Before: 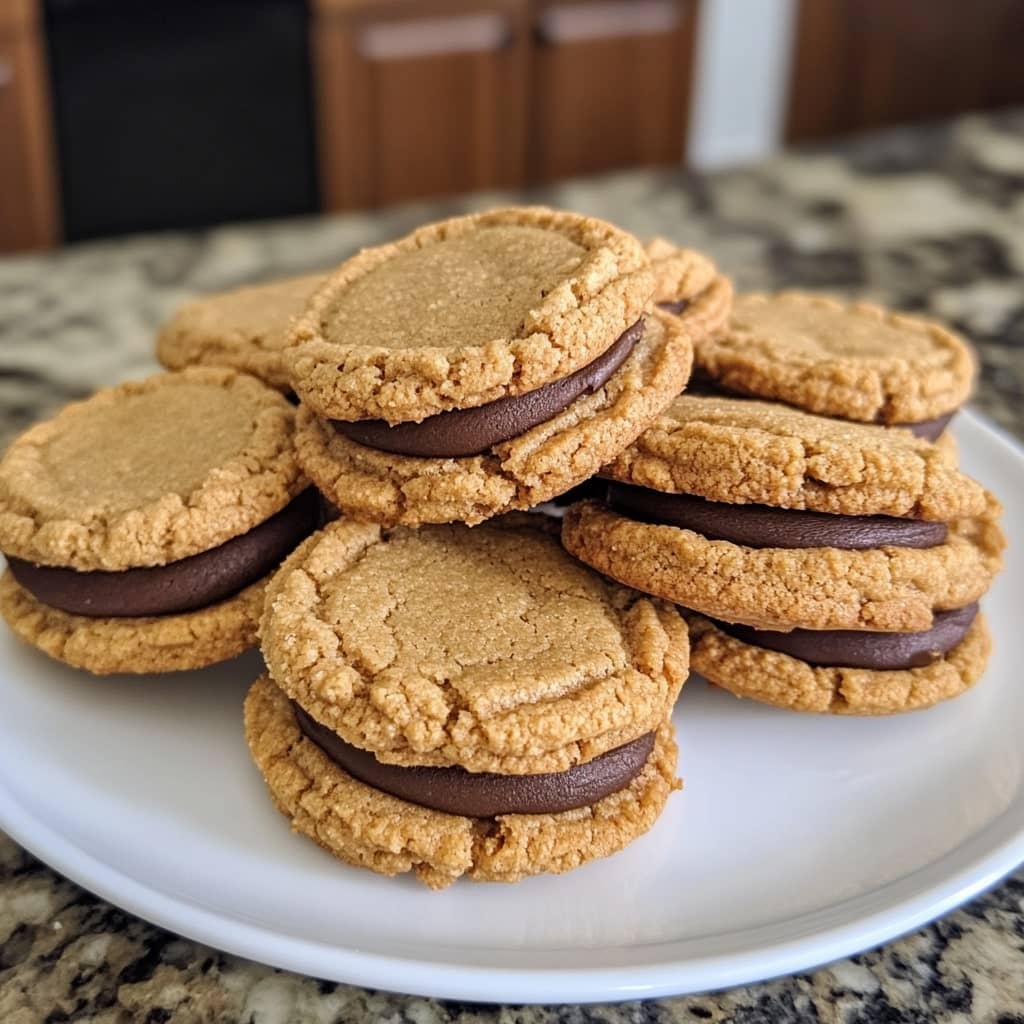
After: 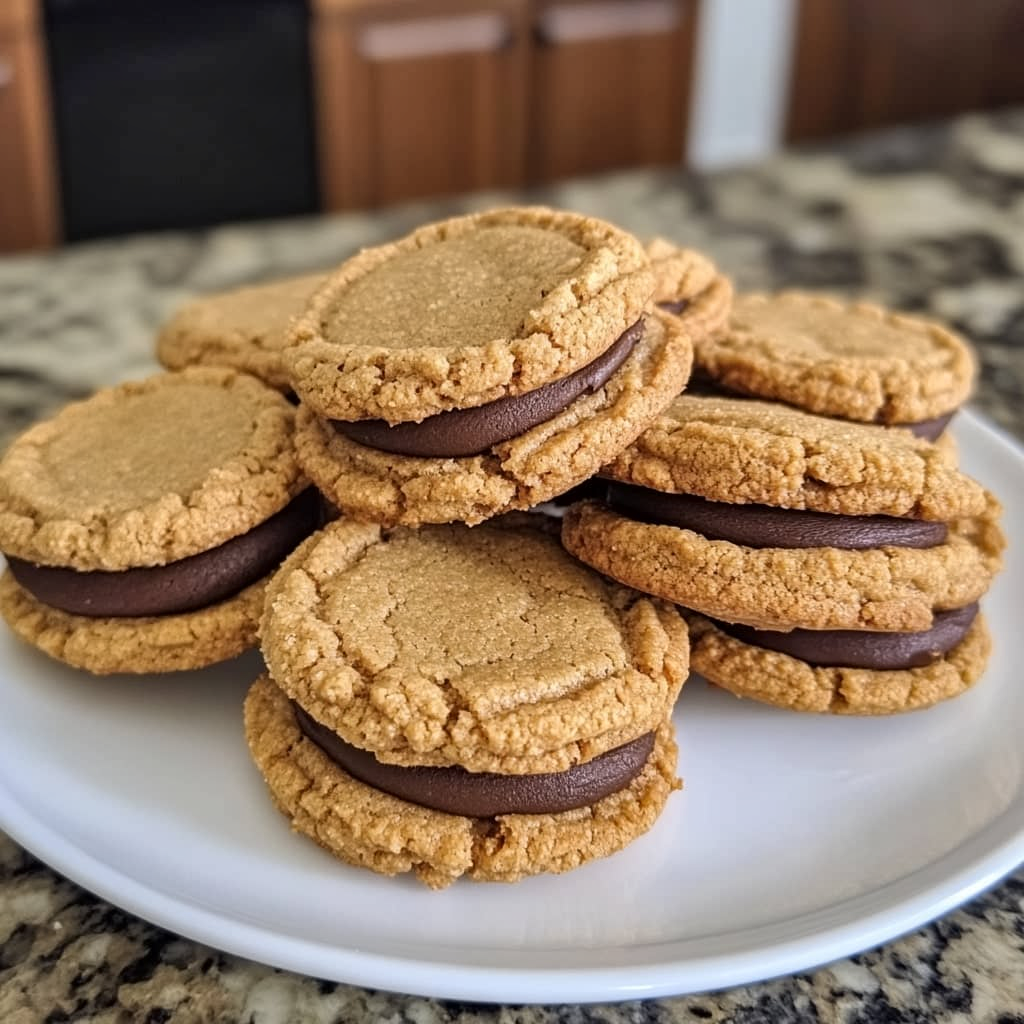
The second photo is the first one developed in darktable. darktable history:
shadows and highlights: soften with gaussian
exposure: compensate highlight preservation false
contrast equalizer: y [[0.5 ×6], [0.5 ×6], [0.5 ×6], [0 ×6], [0, 0, 0, 0.581, 0.011, 0]]
